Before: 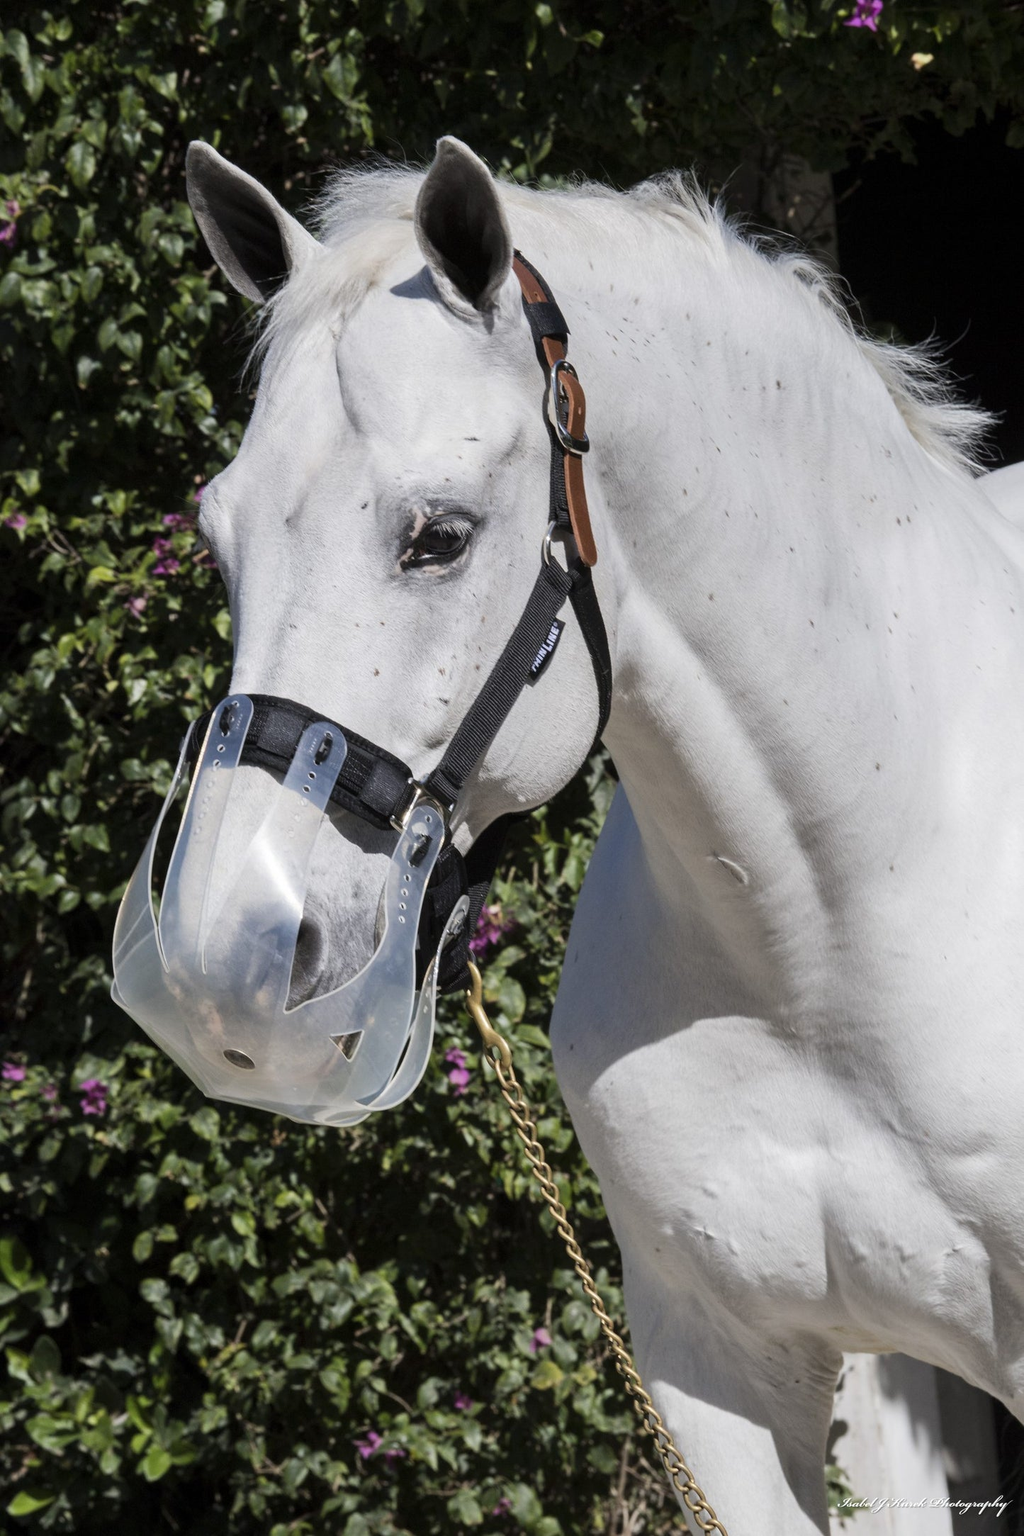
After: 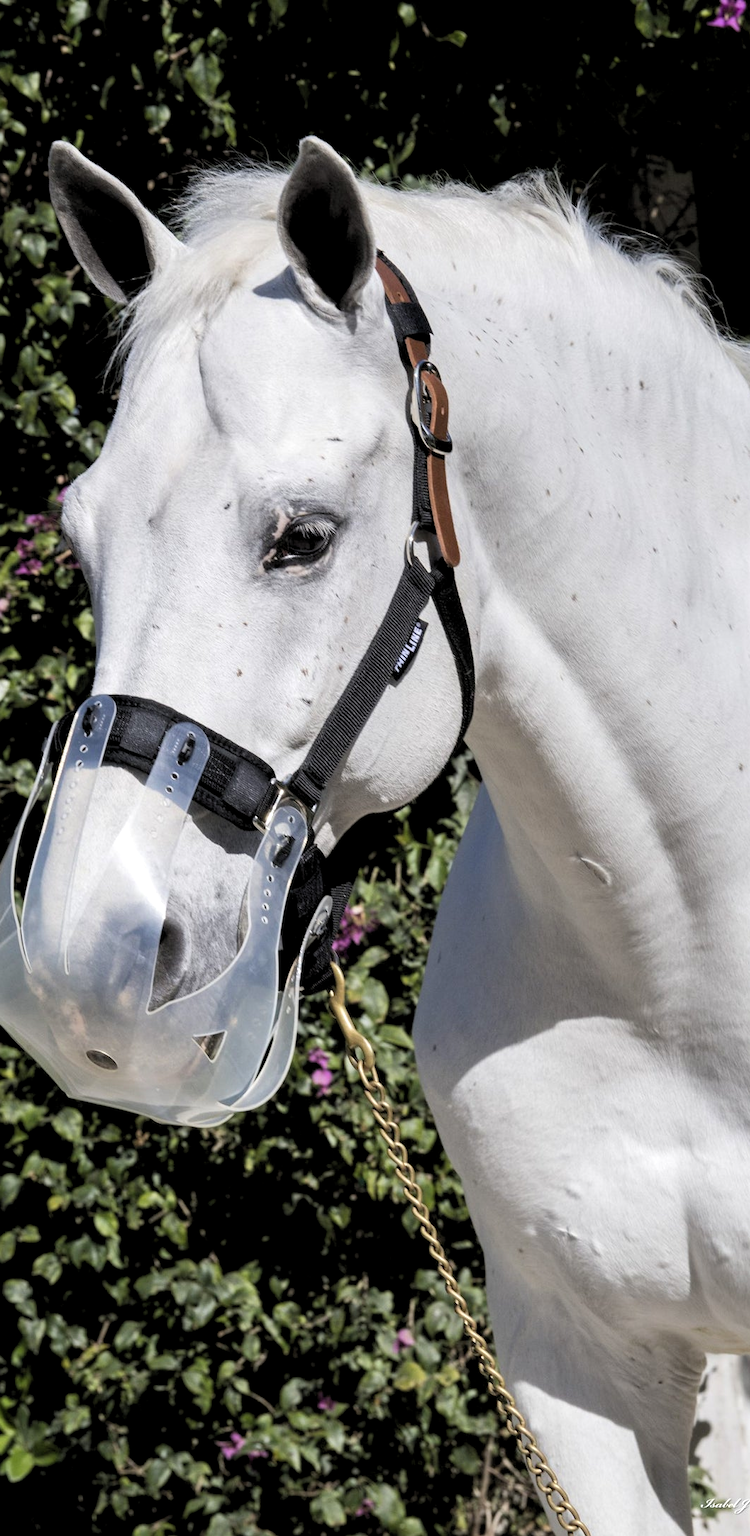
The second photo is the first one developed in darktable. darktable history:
rotate and perspective: automatic cropping original format, crop left 0, crop top 0
crop: left 13.443%, right 13.31%
rgb levels: levels [[0.01, 0.419, 0.839], [0, 0.5, 1], [0, 0.5, 1]]
